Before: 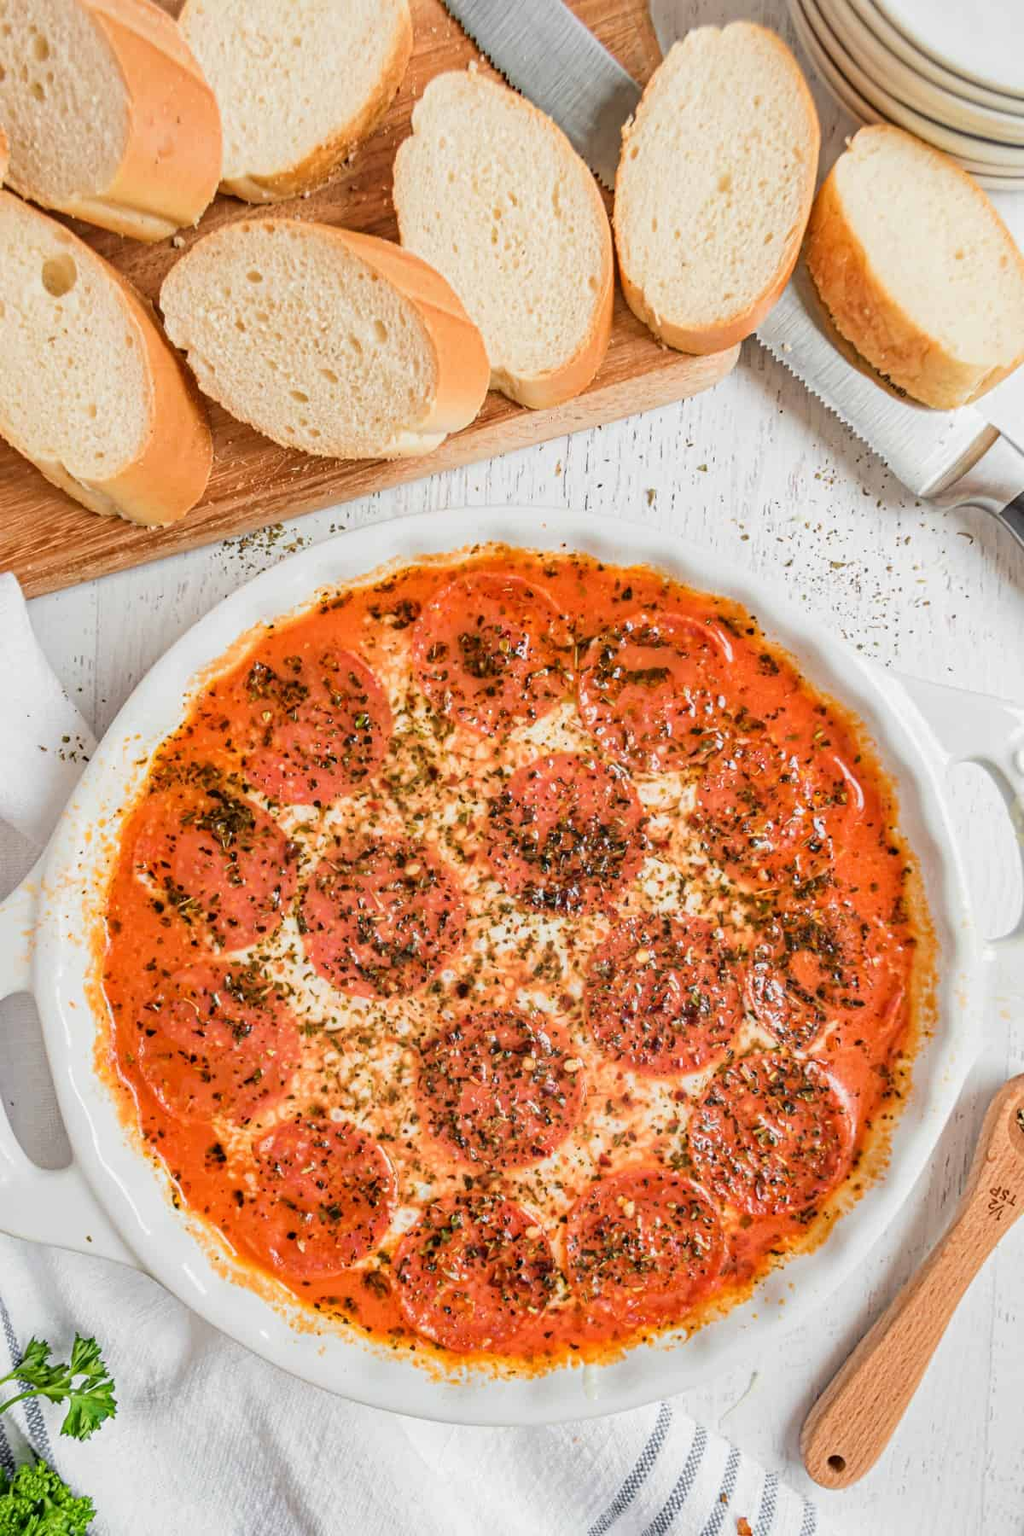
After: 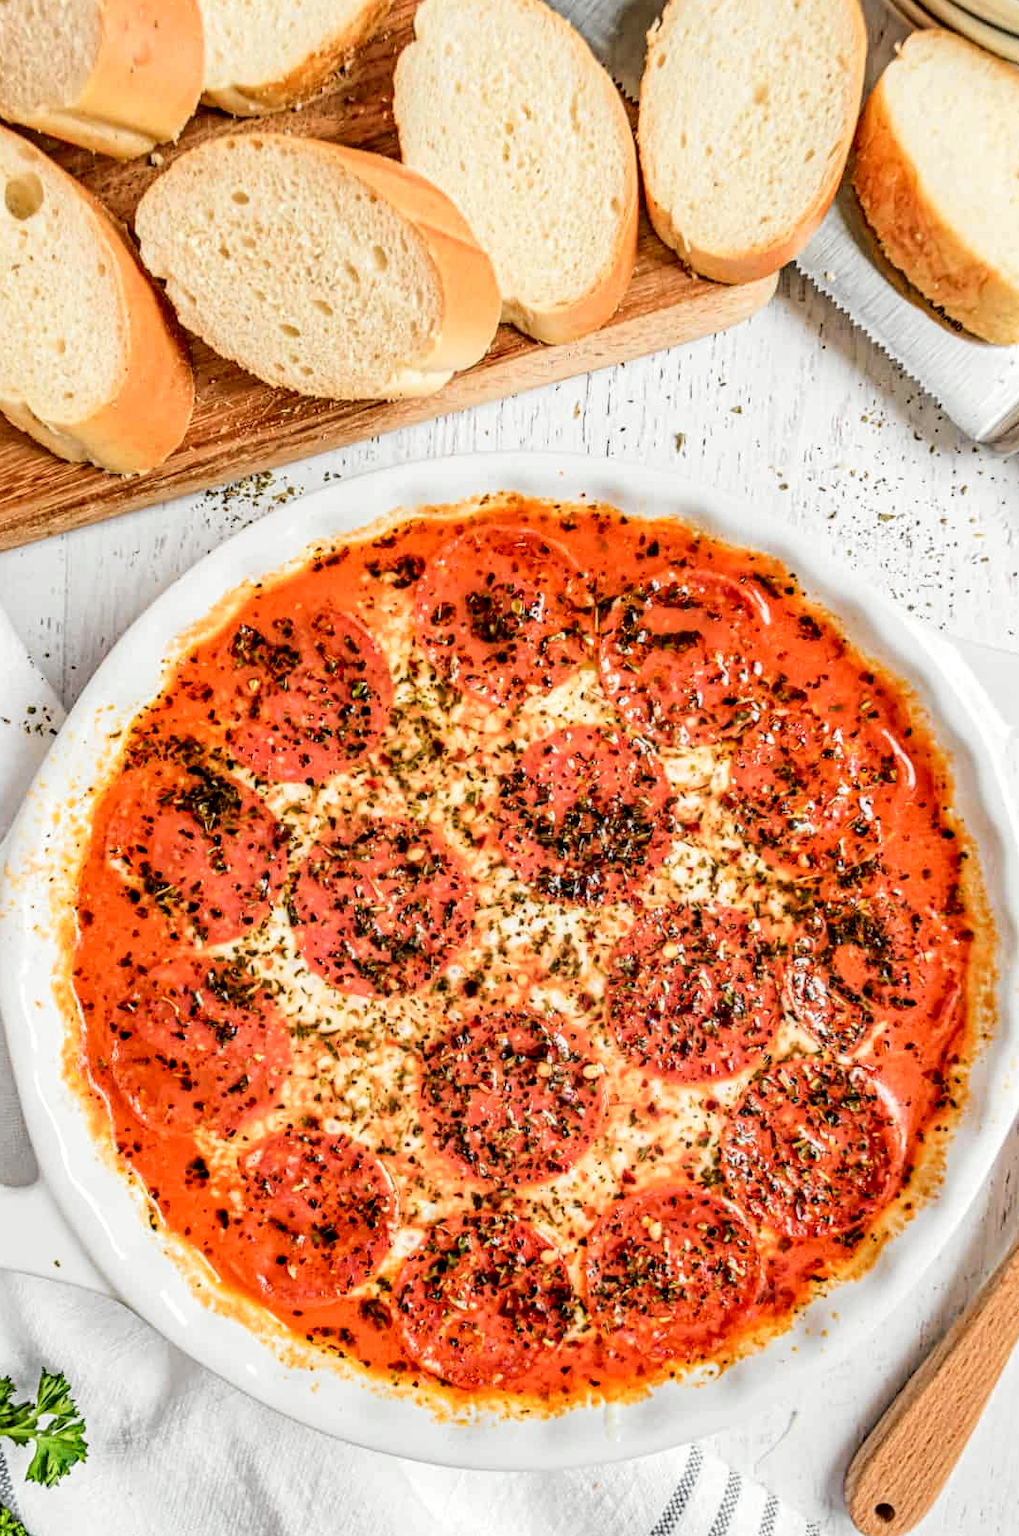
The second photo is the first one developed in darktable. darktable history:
tone curve: curves: ch0 [(0, 0) (0.037, 0.025) (0.131, 0.093) (0.275, 0.256) (0.476, 0.517) (0.607, 0.667) (0.691, 0.745) (0.789, 0.836) (0.911, 0.925) (0.997, 0.995)]; ch1 [(0, 0) (0.301, 0.3) (0.444, 0.45) (0.493, 0.495) (0.507, 0.503) (0.534, 0.533) (0.582, 0.58) (0.658, 0.693) (0.746, 0.77) (1, 1)]; ch2 [(0, 0) (0.246, 0.233) (0.36, 0.352) (0.415, 0.418) (0.476, 0.492) (0.502, 0.504) (0.525, 0.518) (0.539, 0.544) (0.586, 0.602) (0.634, 0.651) (0.706, 0.727) (0.853, 0.852) (1, 0.951)], color space Lab, independent channels, preserve colors none
local contrast: detail 150%
crop: left 3.679%, top 6.431%, right 6.393%, bottom 3.255%
